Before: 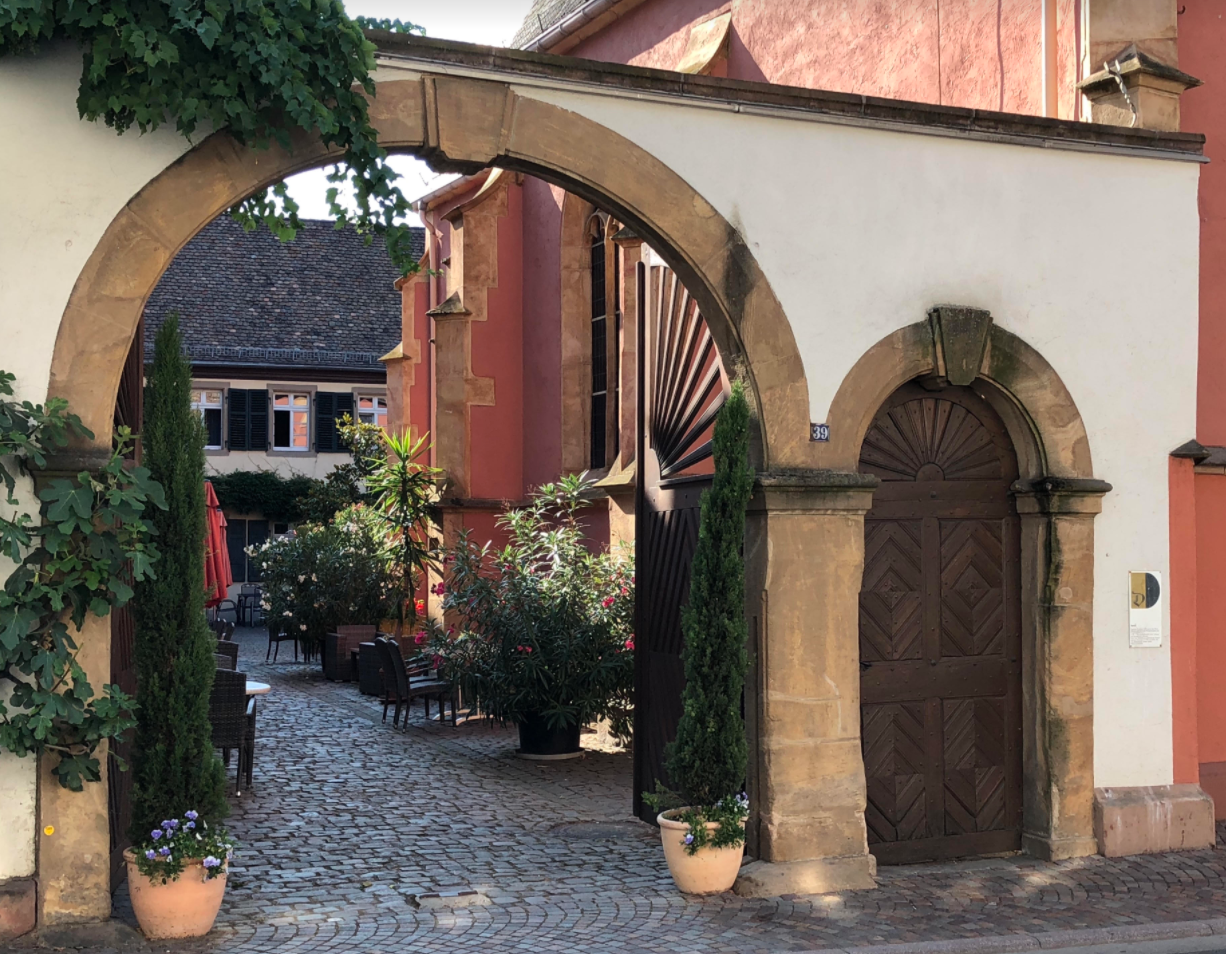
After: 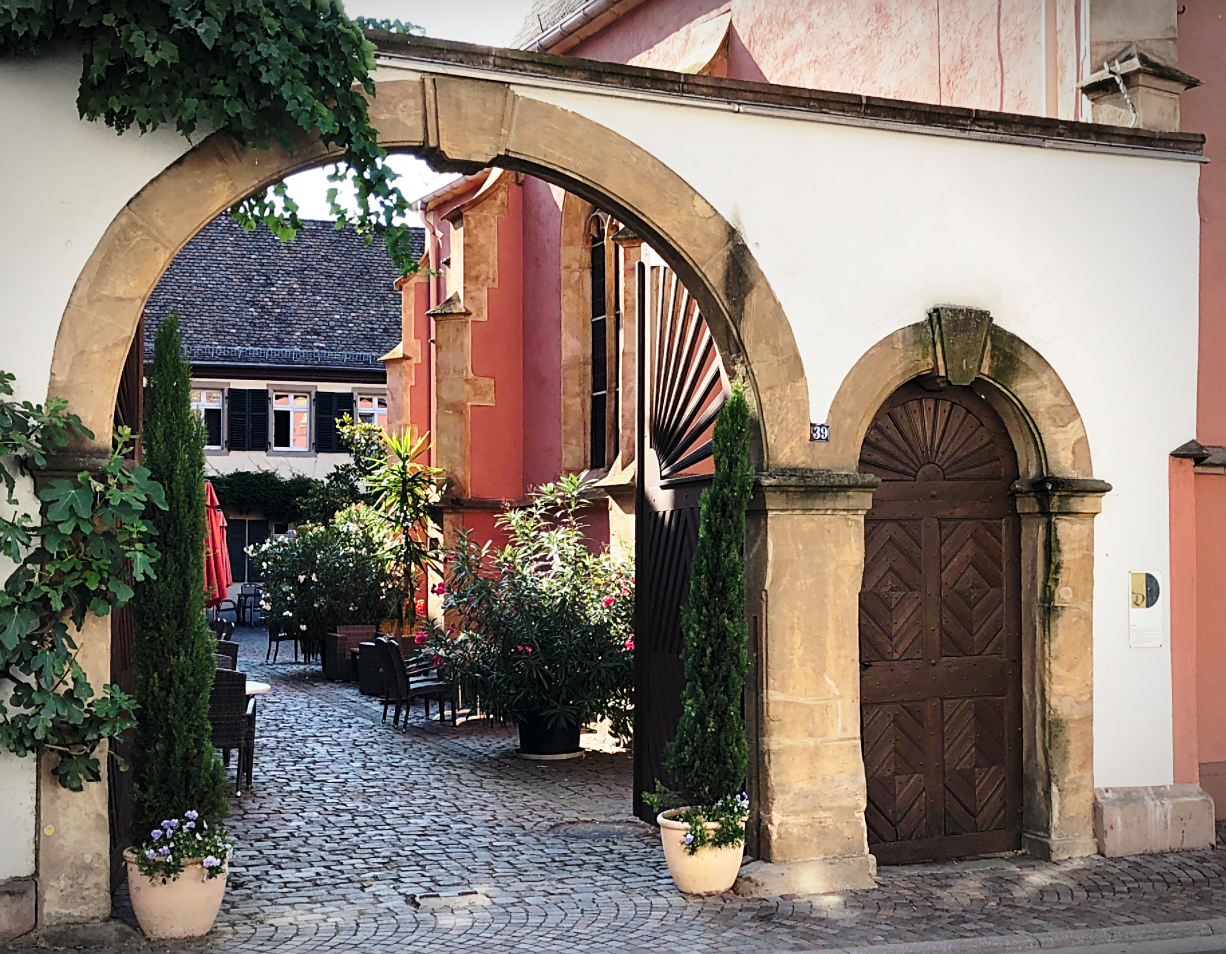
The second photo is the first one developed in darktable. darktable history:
vignetting: automatic ratio true
sharpen: on, module defaults
base curve: curves: ch0 [(0, 0) (0.028, 0.03) (0.121, 0.232) (0.46, 0.748) (0.859, 0.968) (1, 1)], preserve colors none
